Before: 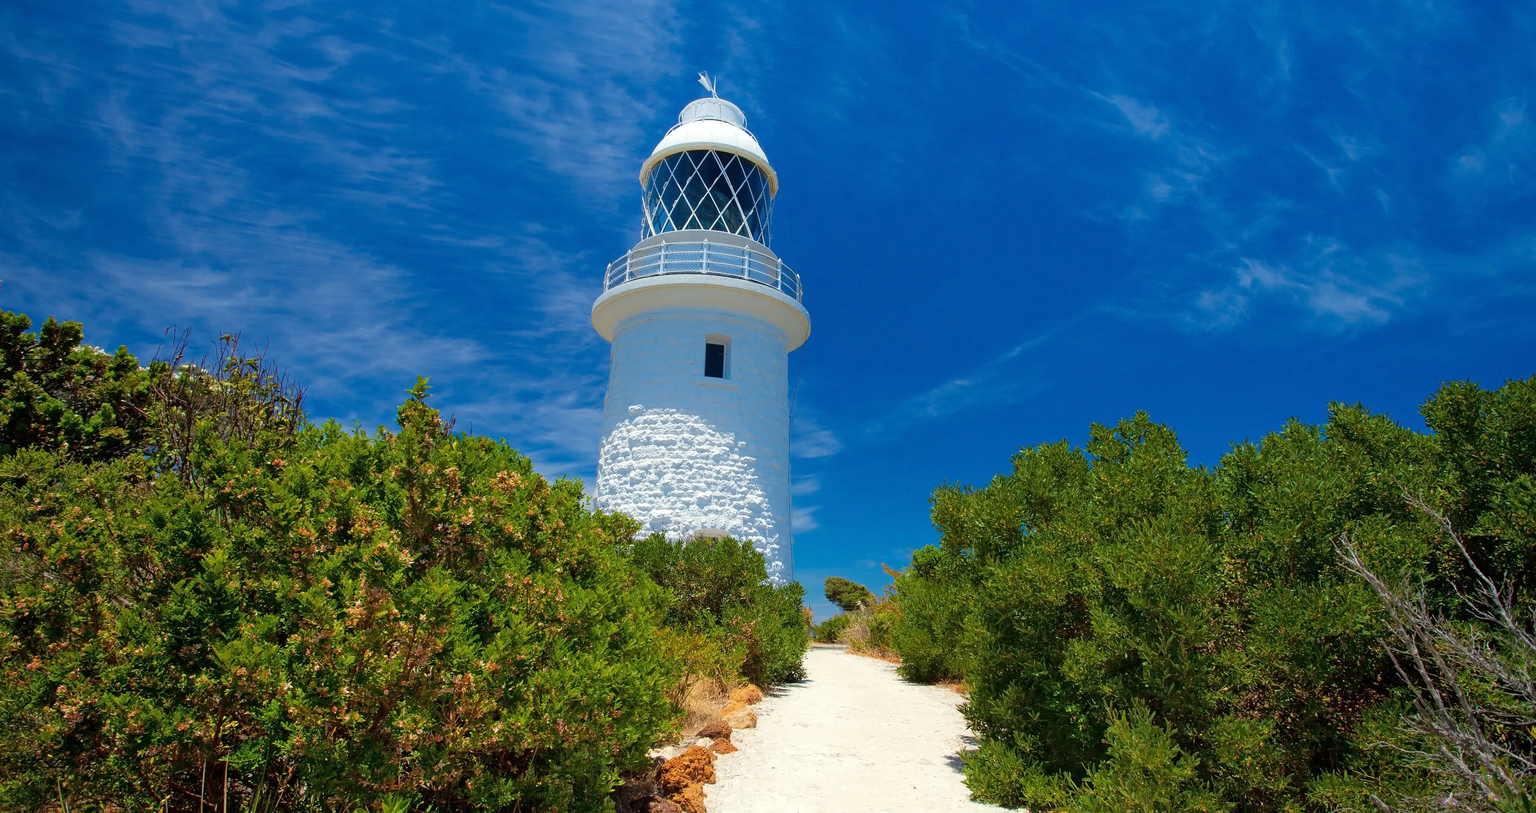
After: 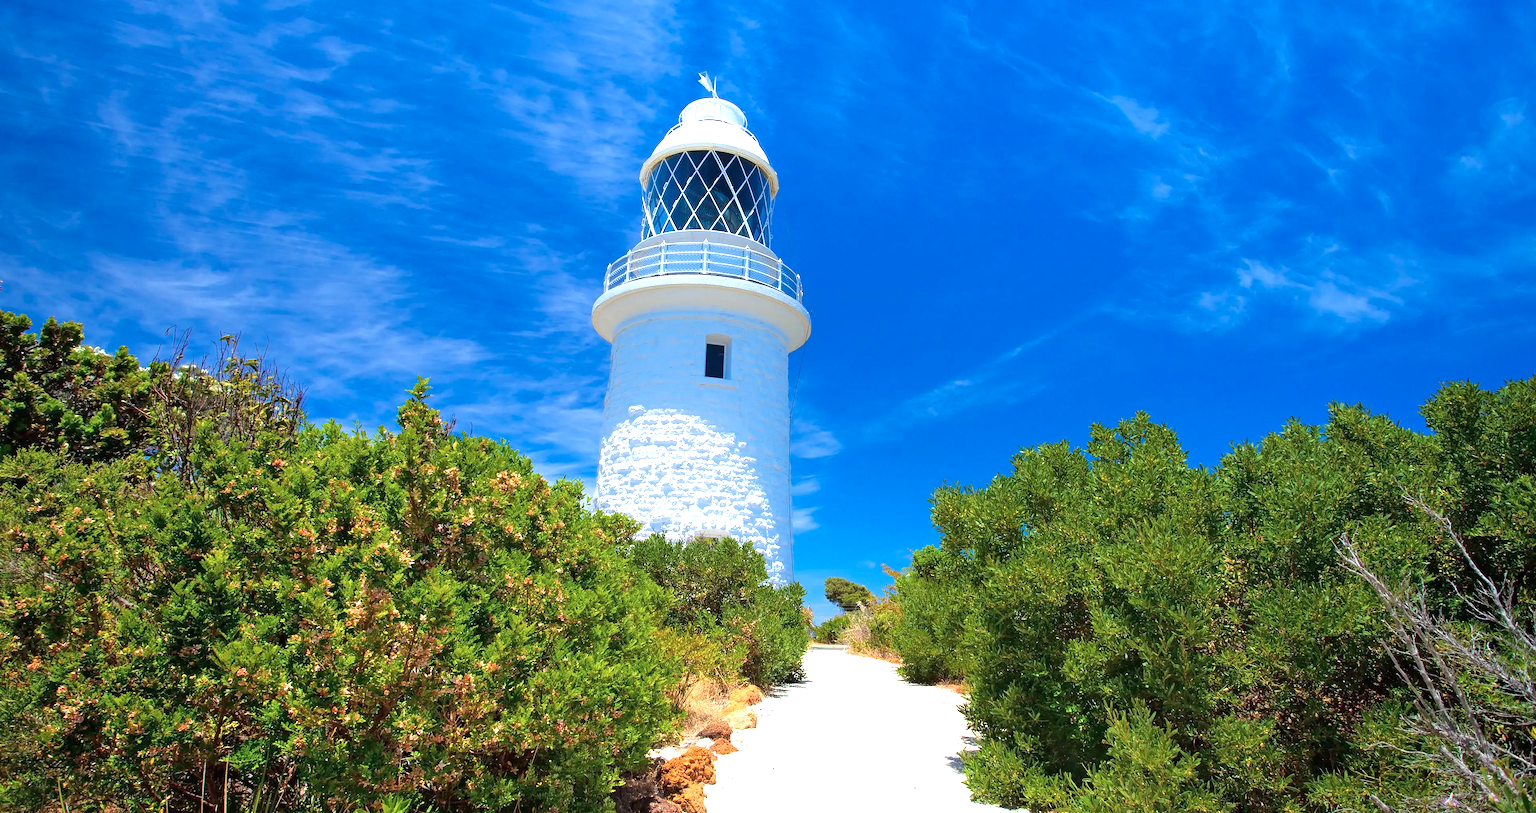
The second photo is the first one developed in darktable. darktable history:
color calibration: illuminant as shot in camera, x 0.358, y 0.373, temperature 4628.91 K
exposure: black level correction 0, exposure 0.889 EV, compensate highlight preservation false
